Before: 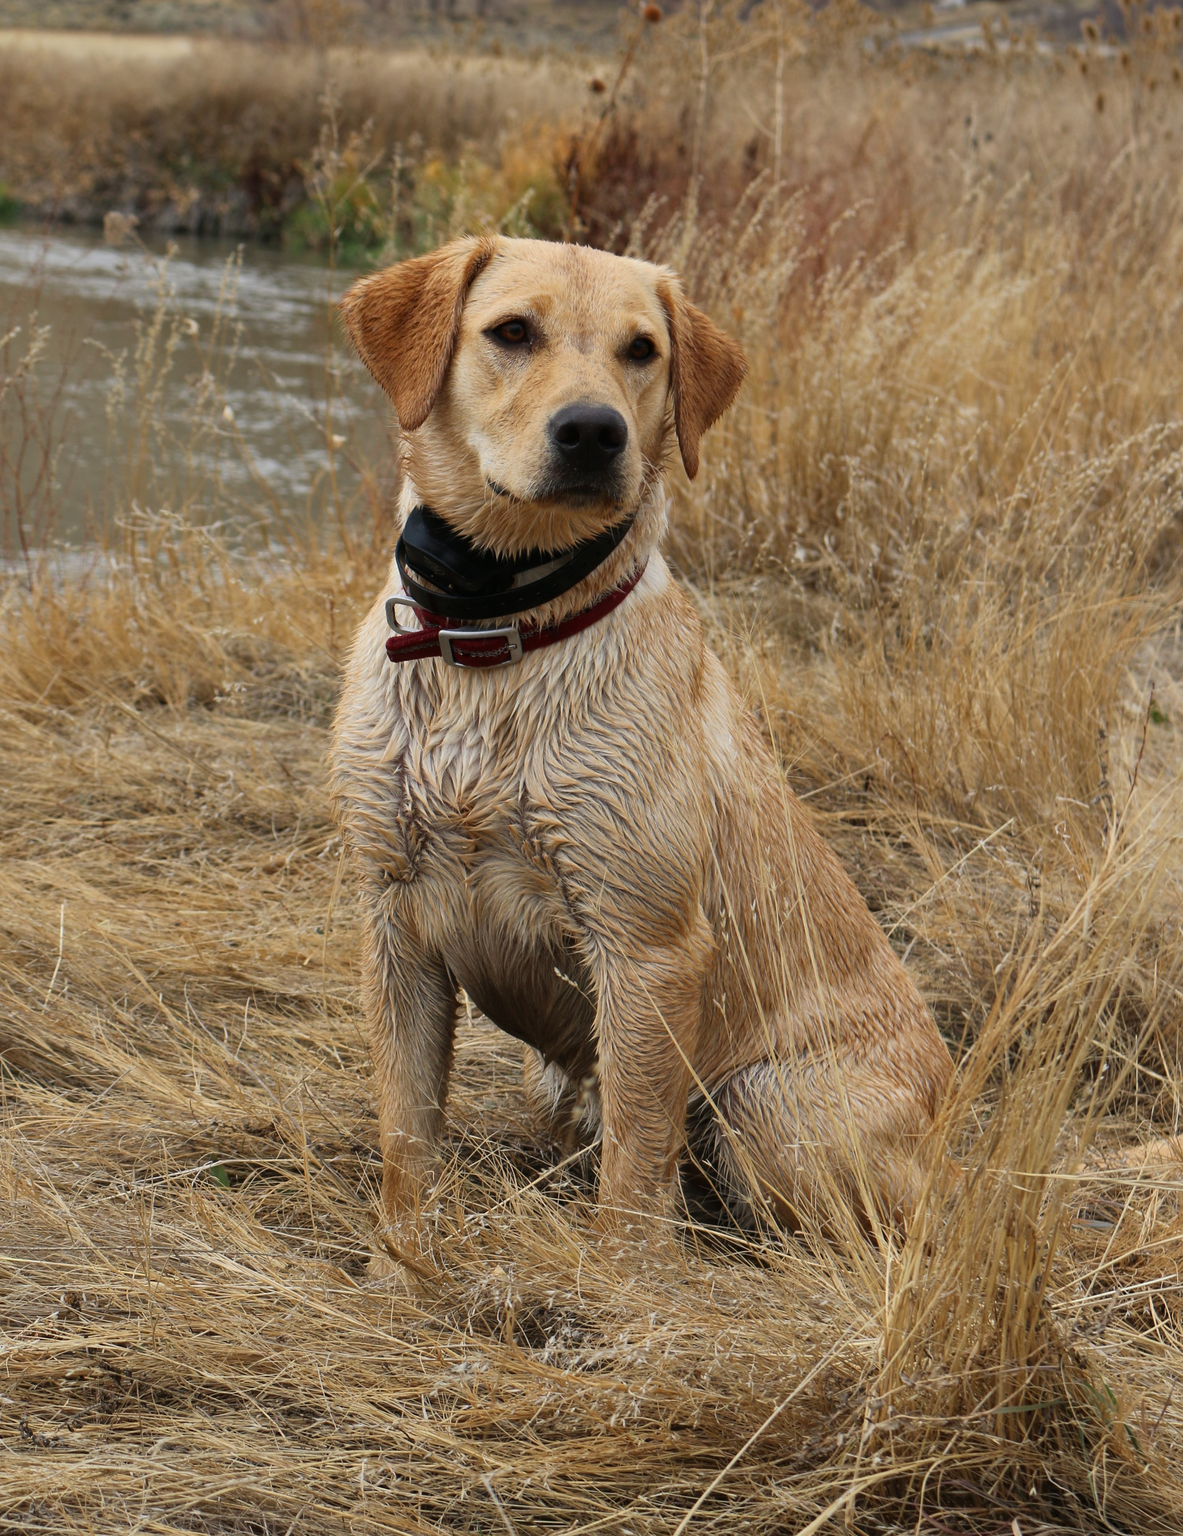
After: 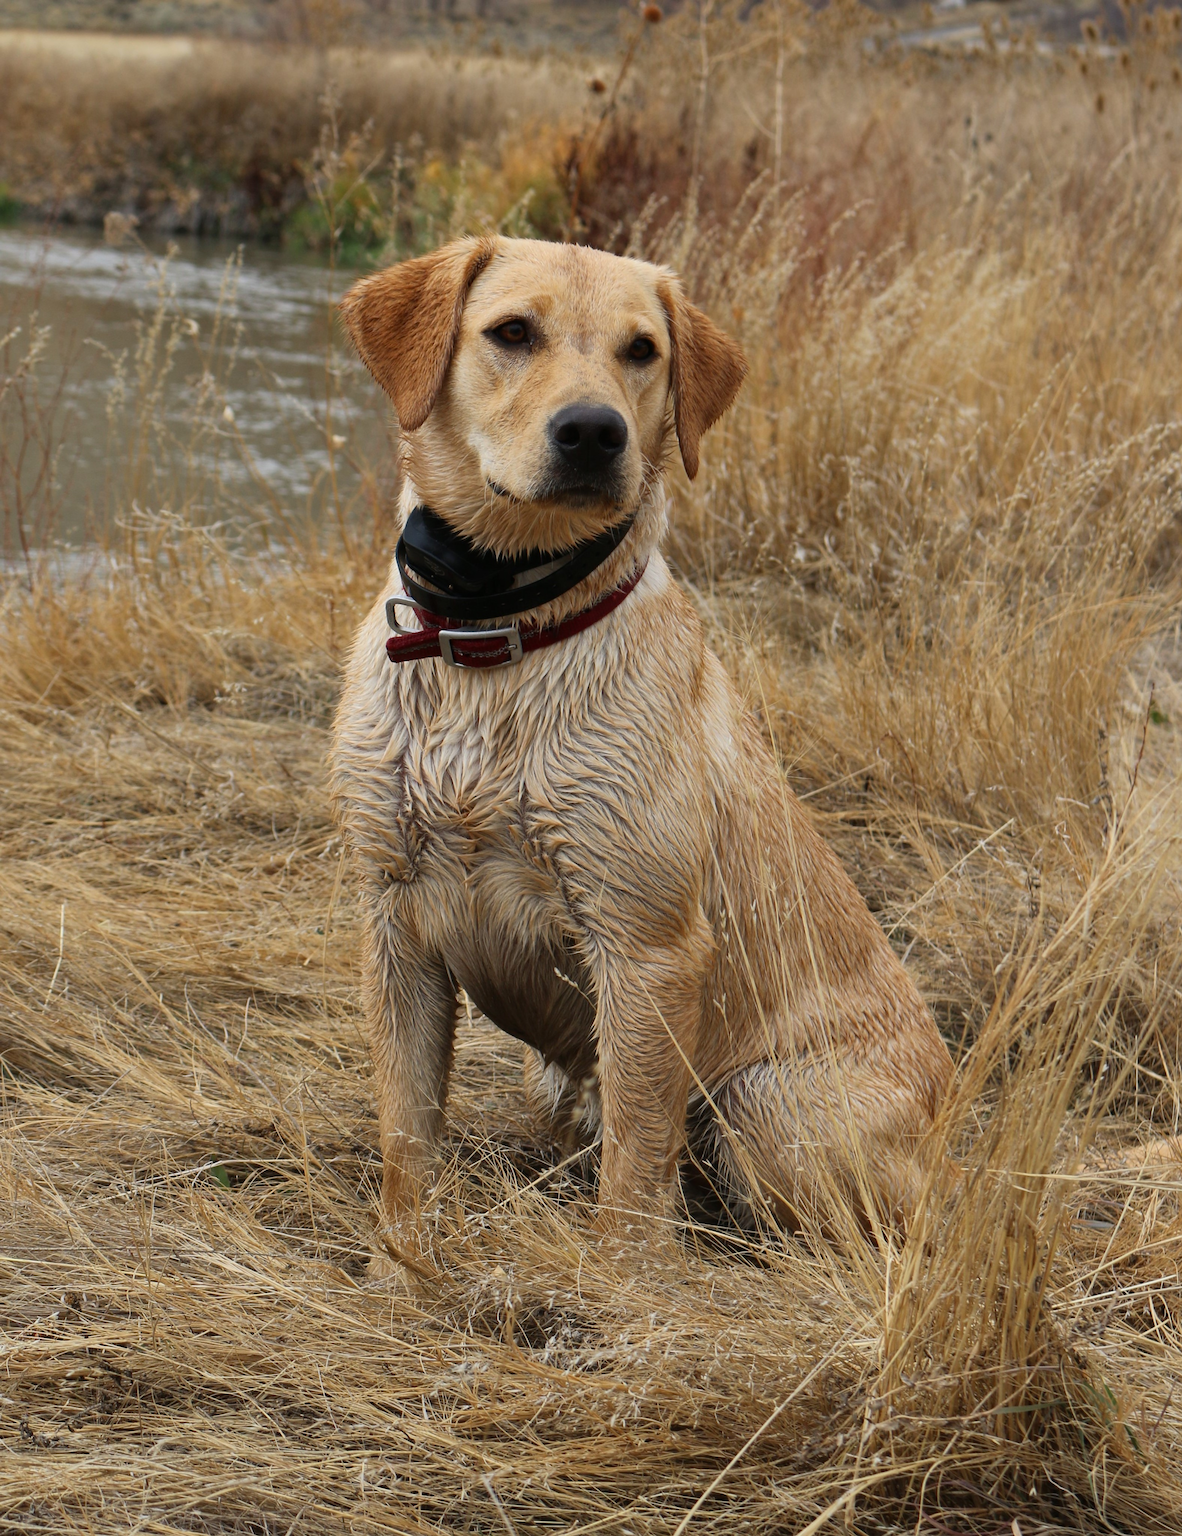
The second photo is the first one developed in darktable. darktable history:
haze removal: strength 0.033, distance 0.255, compatibility mode true, adaptive false
